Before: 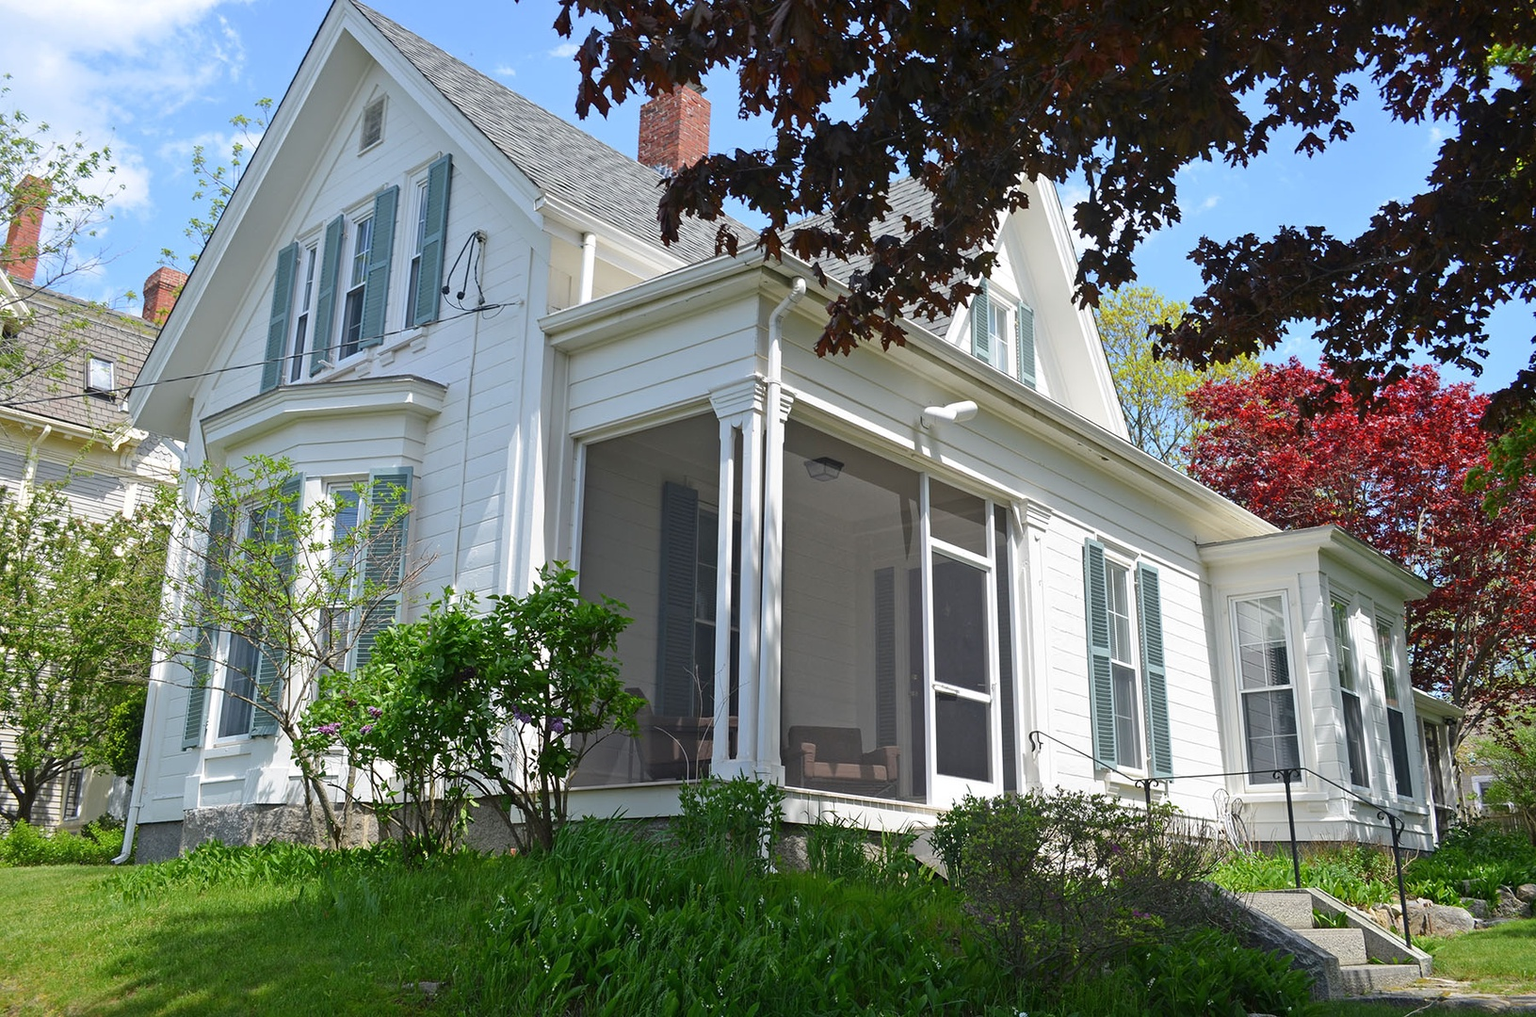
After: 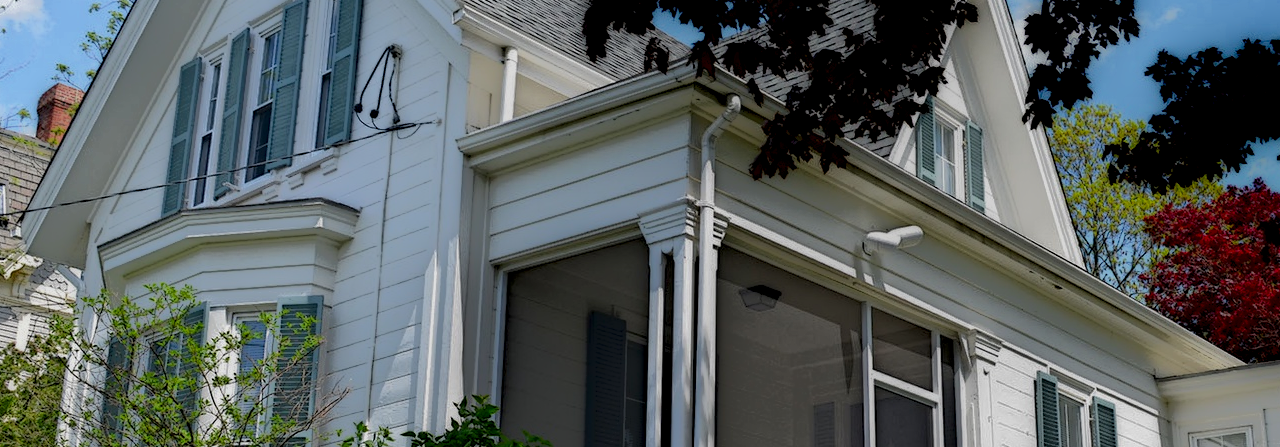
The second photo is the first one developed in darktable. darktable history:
local contrast: highlights 5%, shadows 201%, detail 164%, midtone range 0.005
crop: left 7.065%, top 18.594%, right 14.446%, bottom 39.96%
